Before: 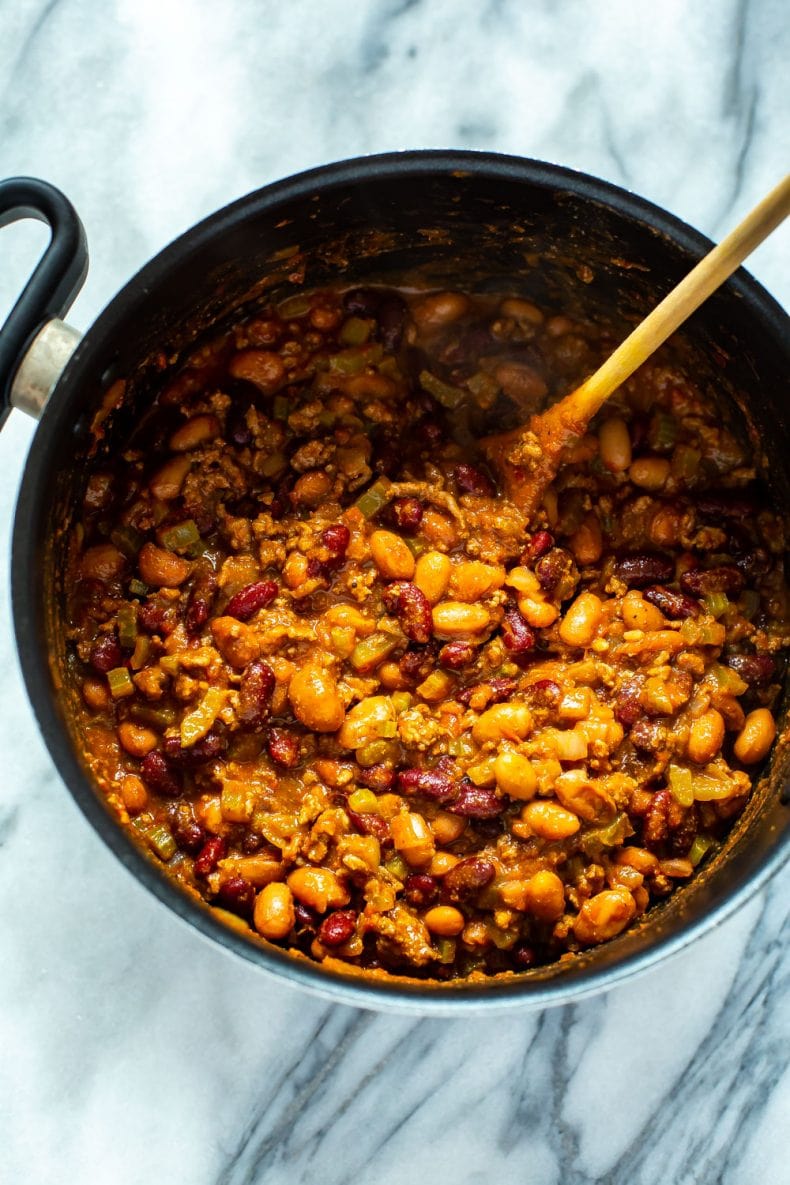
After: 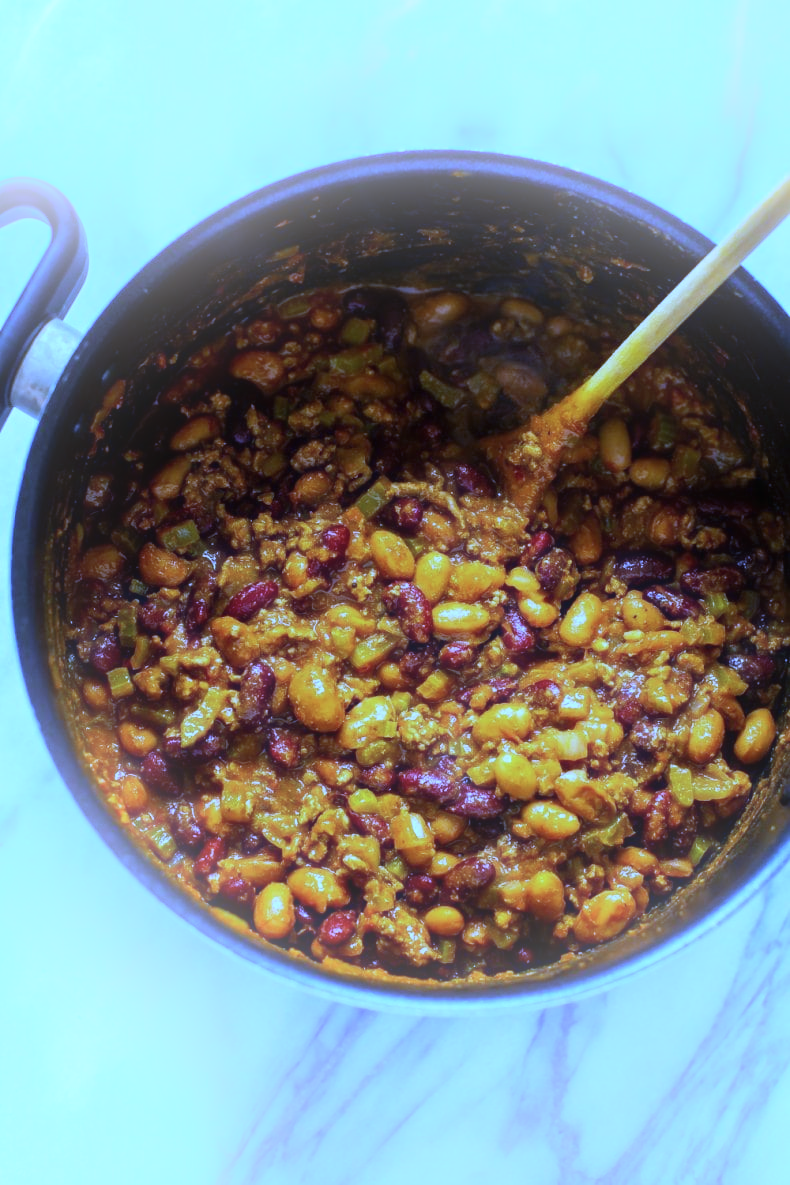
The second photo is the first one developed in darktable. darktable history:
color calibration: illuminant custom, x 0.373, y 0.388, temperature 4269.97 K
white balance: red 0.766, blue 1.537
haze removal: strength -0.1, adaptive false
bloom: on, module defaults
